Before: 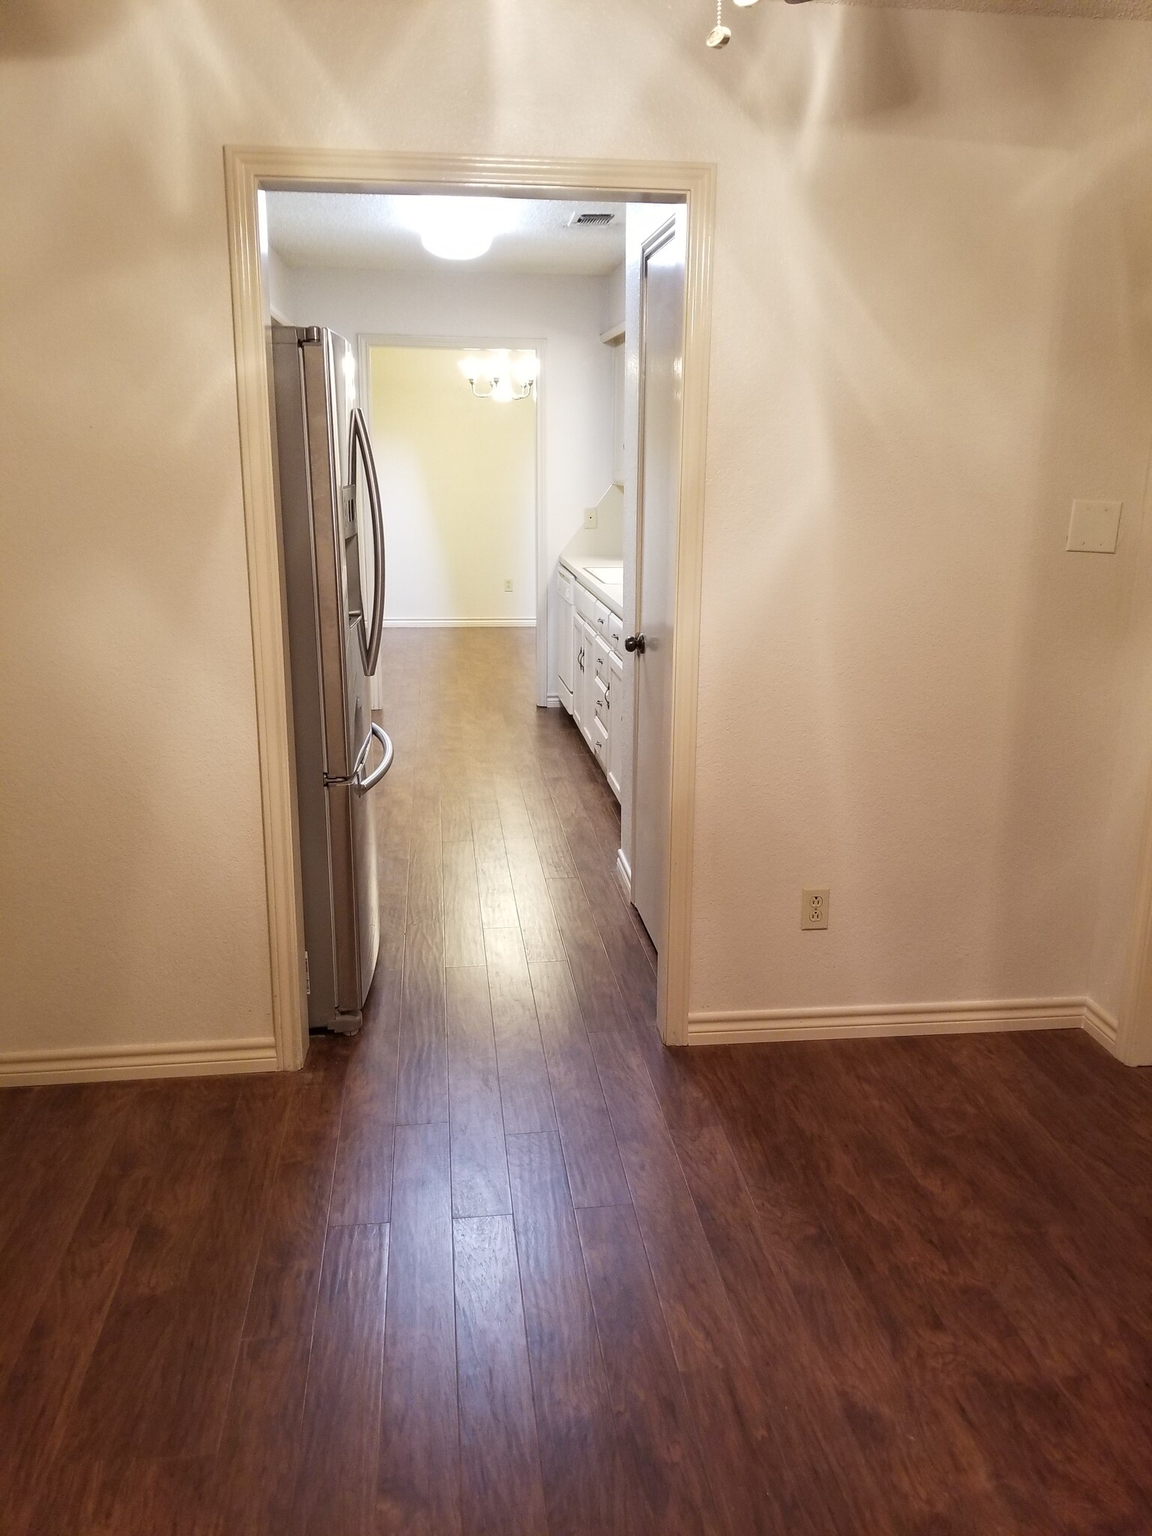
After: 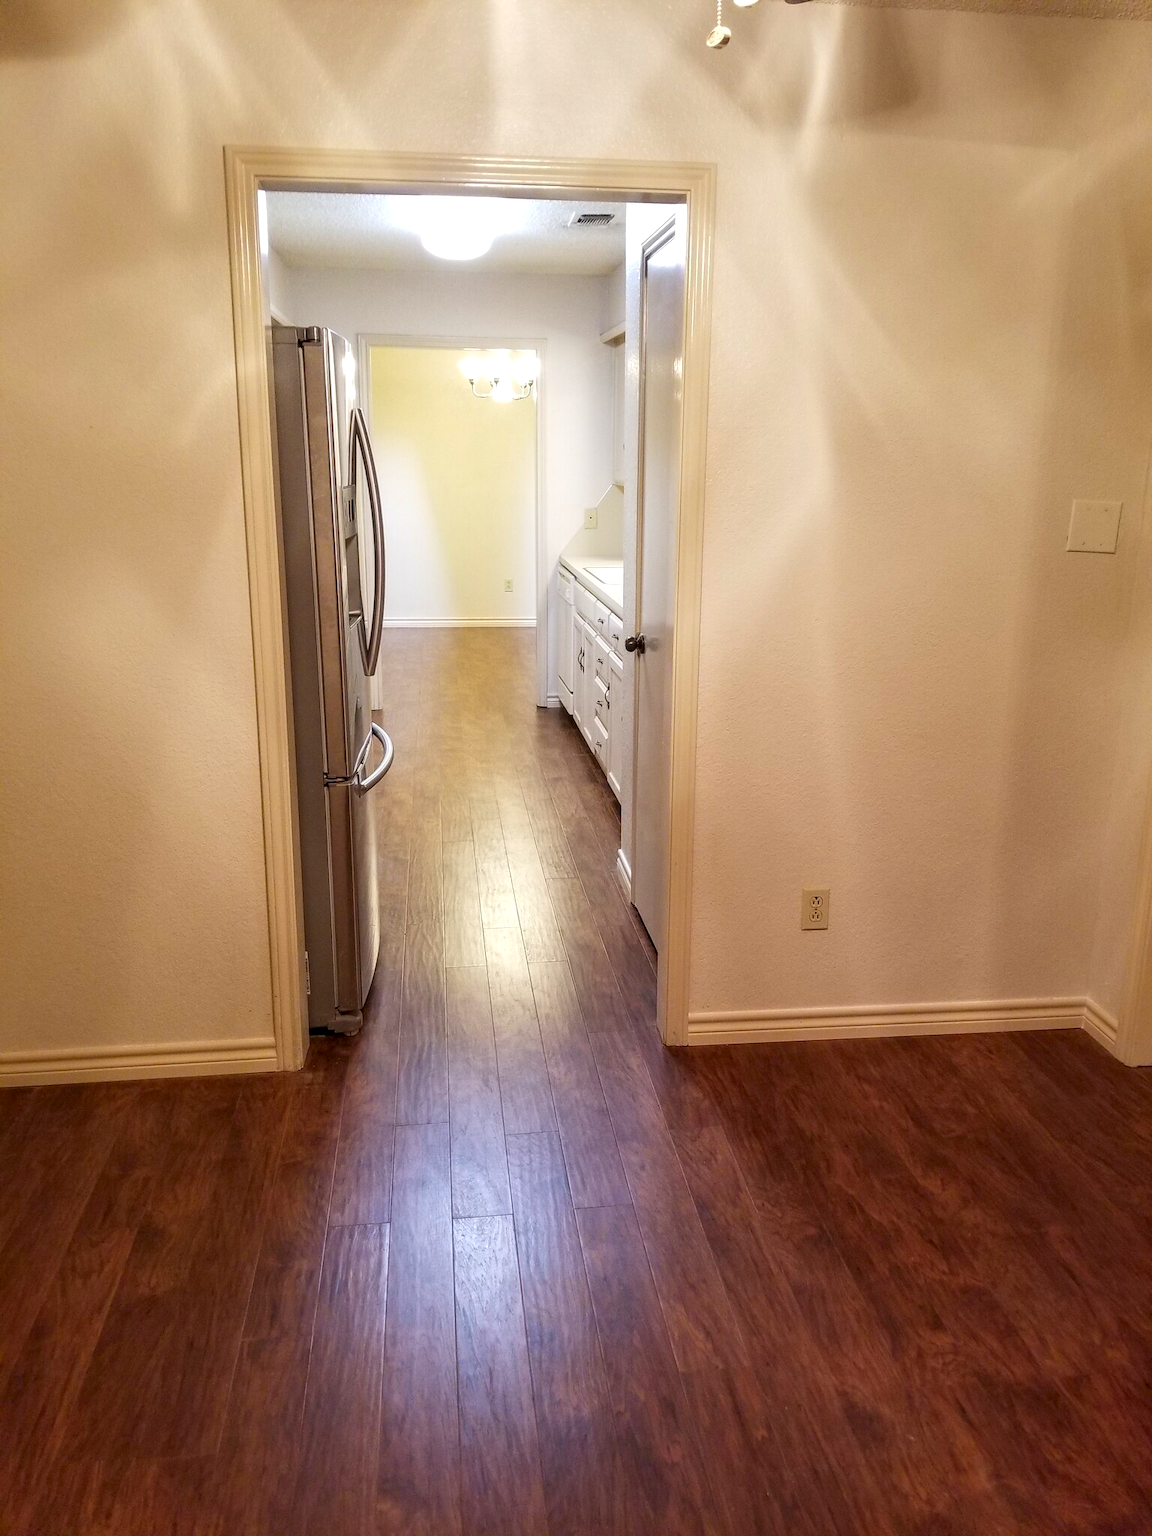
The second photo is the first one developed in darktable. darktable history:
color correction: saturation 1.34
local contrast: on, module defaults
